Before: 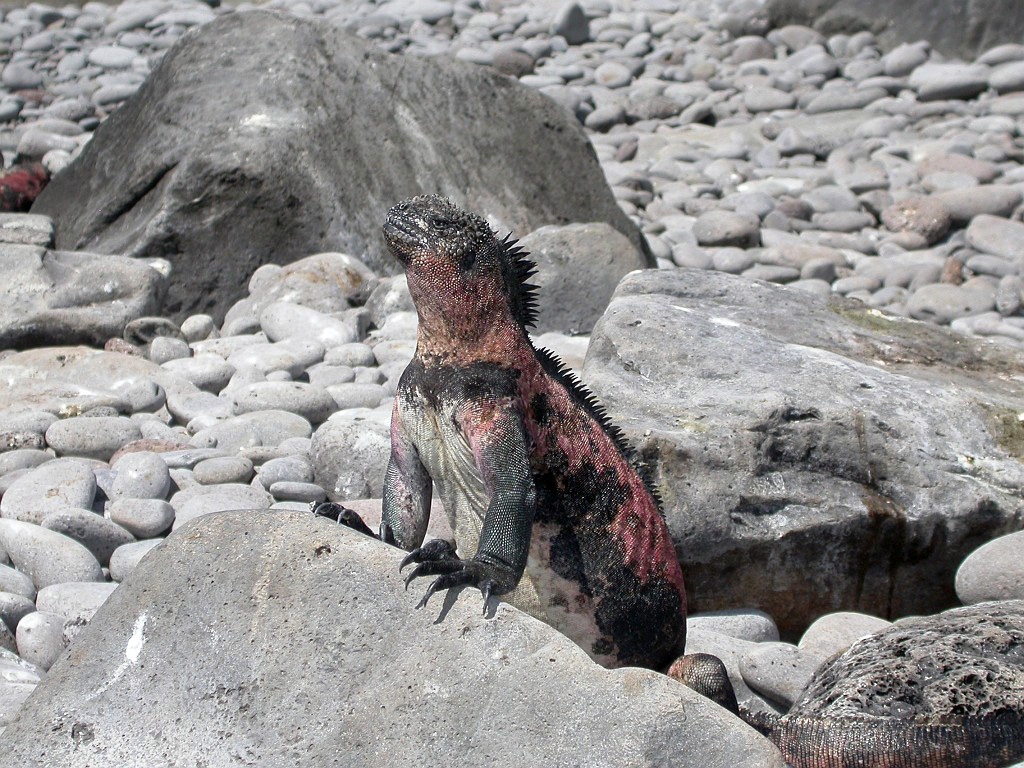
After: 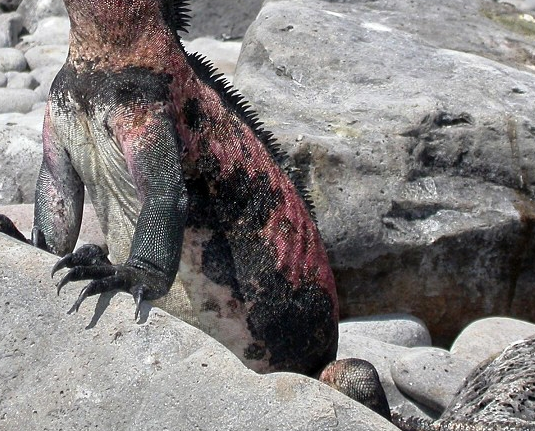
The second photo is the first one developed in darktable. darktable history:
crop: left 34.073%, top 38.49%, right 13.633%, bottom 5.285%
